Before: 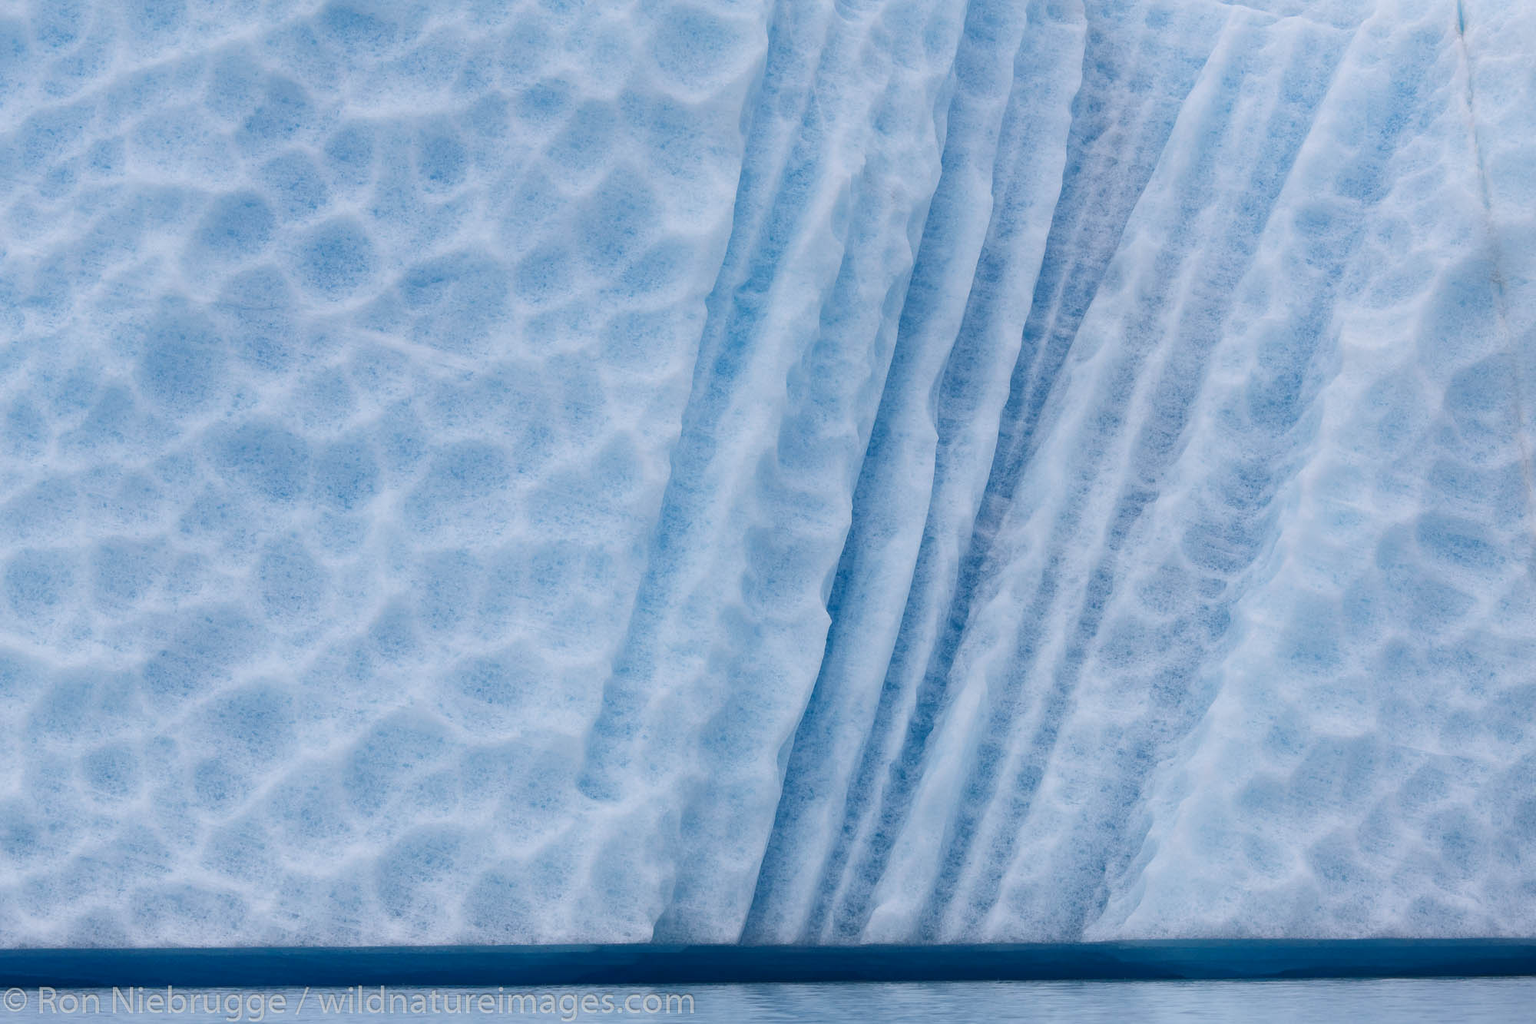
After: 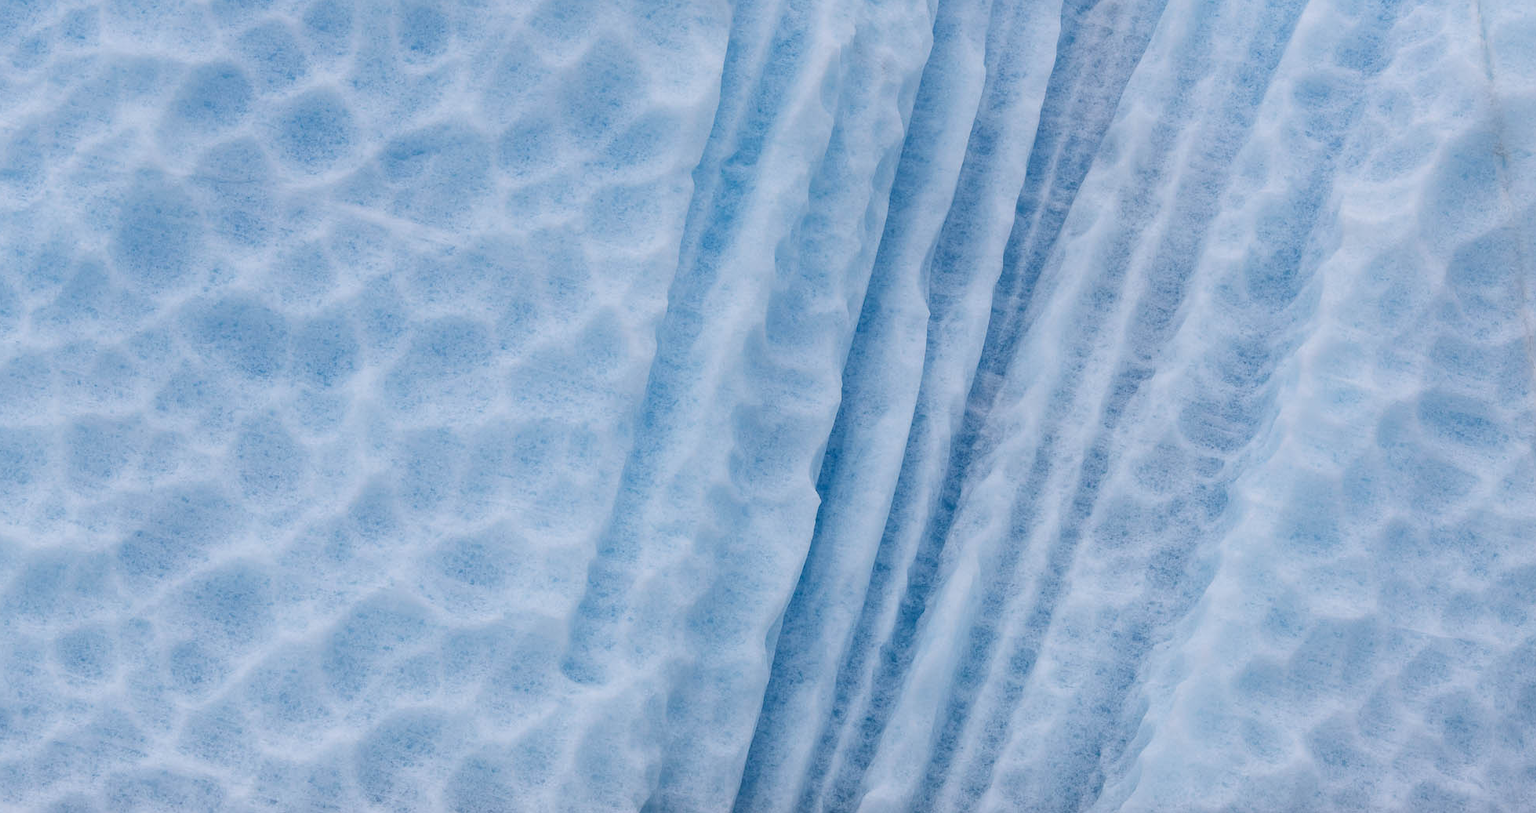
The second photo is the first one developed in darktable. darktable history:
crop and rotate: left 1.821%, top 12.779%, right 0.221%, bottom 9.396%
